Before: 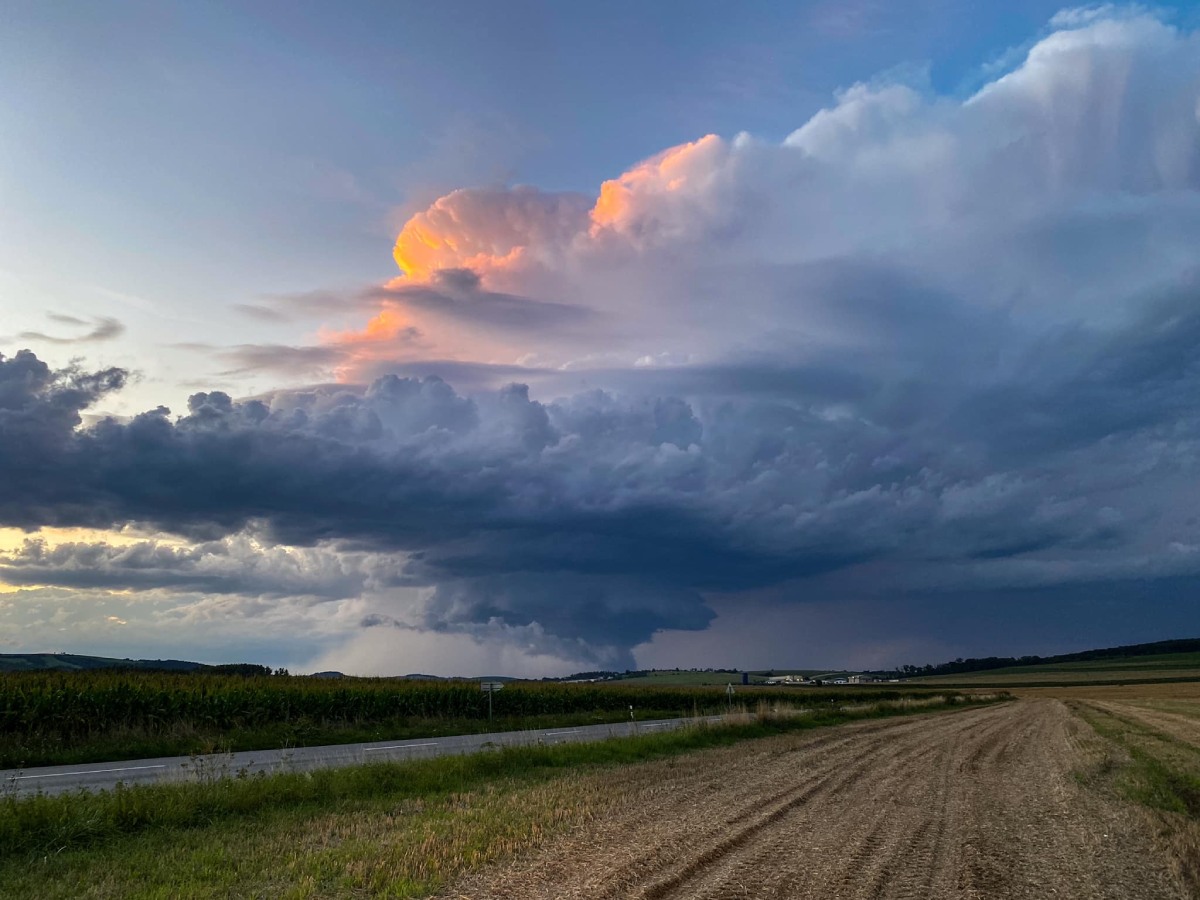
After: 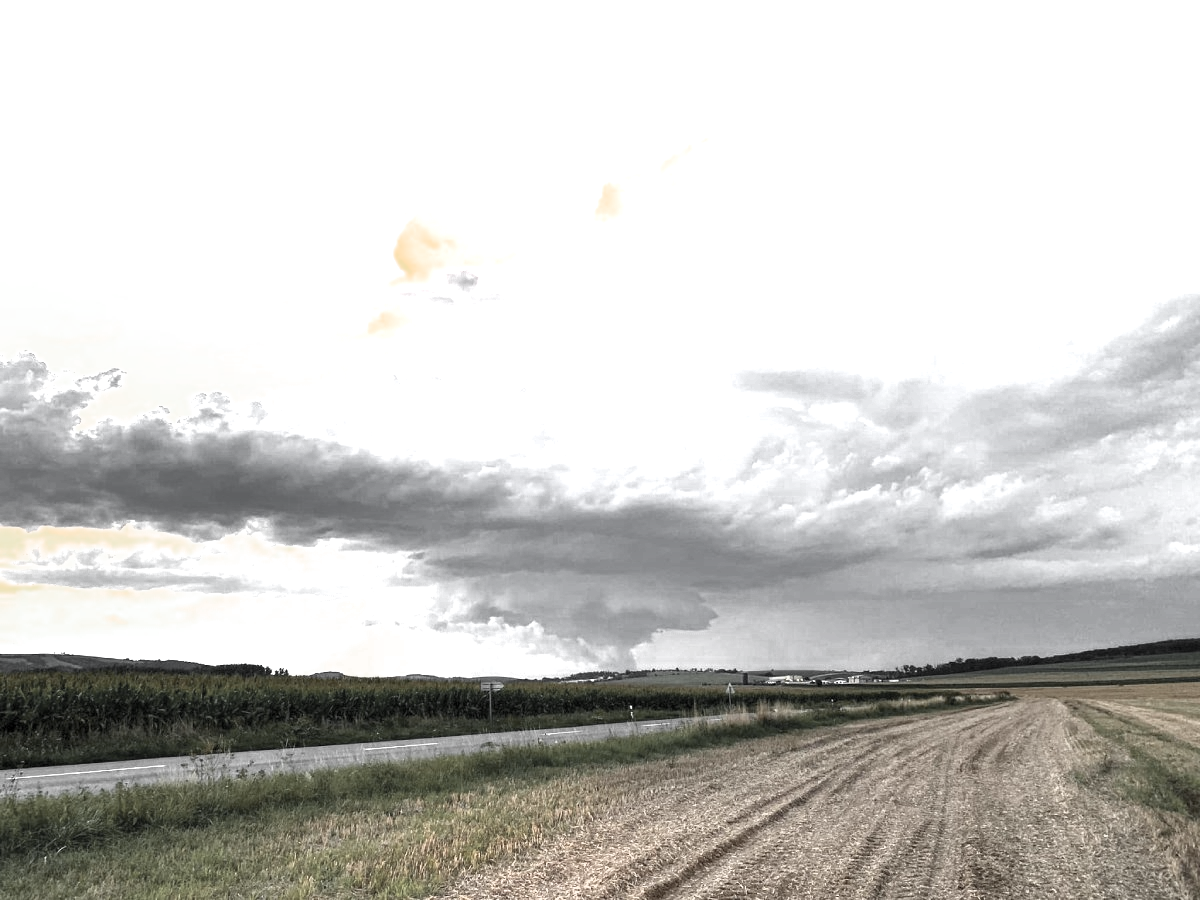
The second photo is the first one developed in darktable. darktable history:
color zones: curves: ch0 [(0, 0.613) (0.01, 0.613) (0.245, 0.448) (0.498, 0.529) (0.642, 0.665) (0.879, 0.777) (0.99, 0.613)]; ch1 [(0, 0.035) (0.121, 0.189) (0.259, 0.197) (0.415, 0.061) (0.589, 0.022) (0.732, 0.022) (0.857, 0.026) (0.991, 0.053)]
exposure: exposure 2.003 EV, compensate highlight preservation false
shadows and highlights: low approximation 0.01, soften with gaussian
